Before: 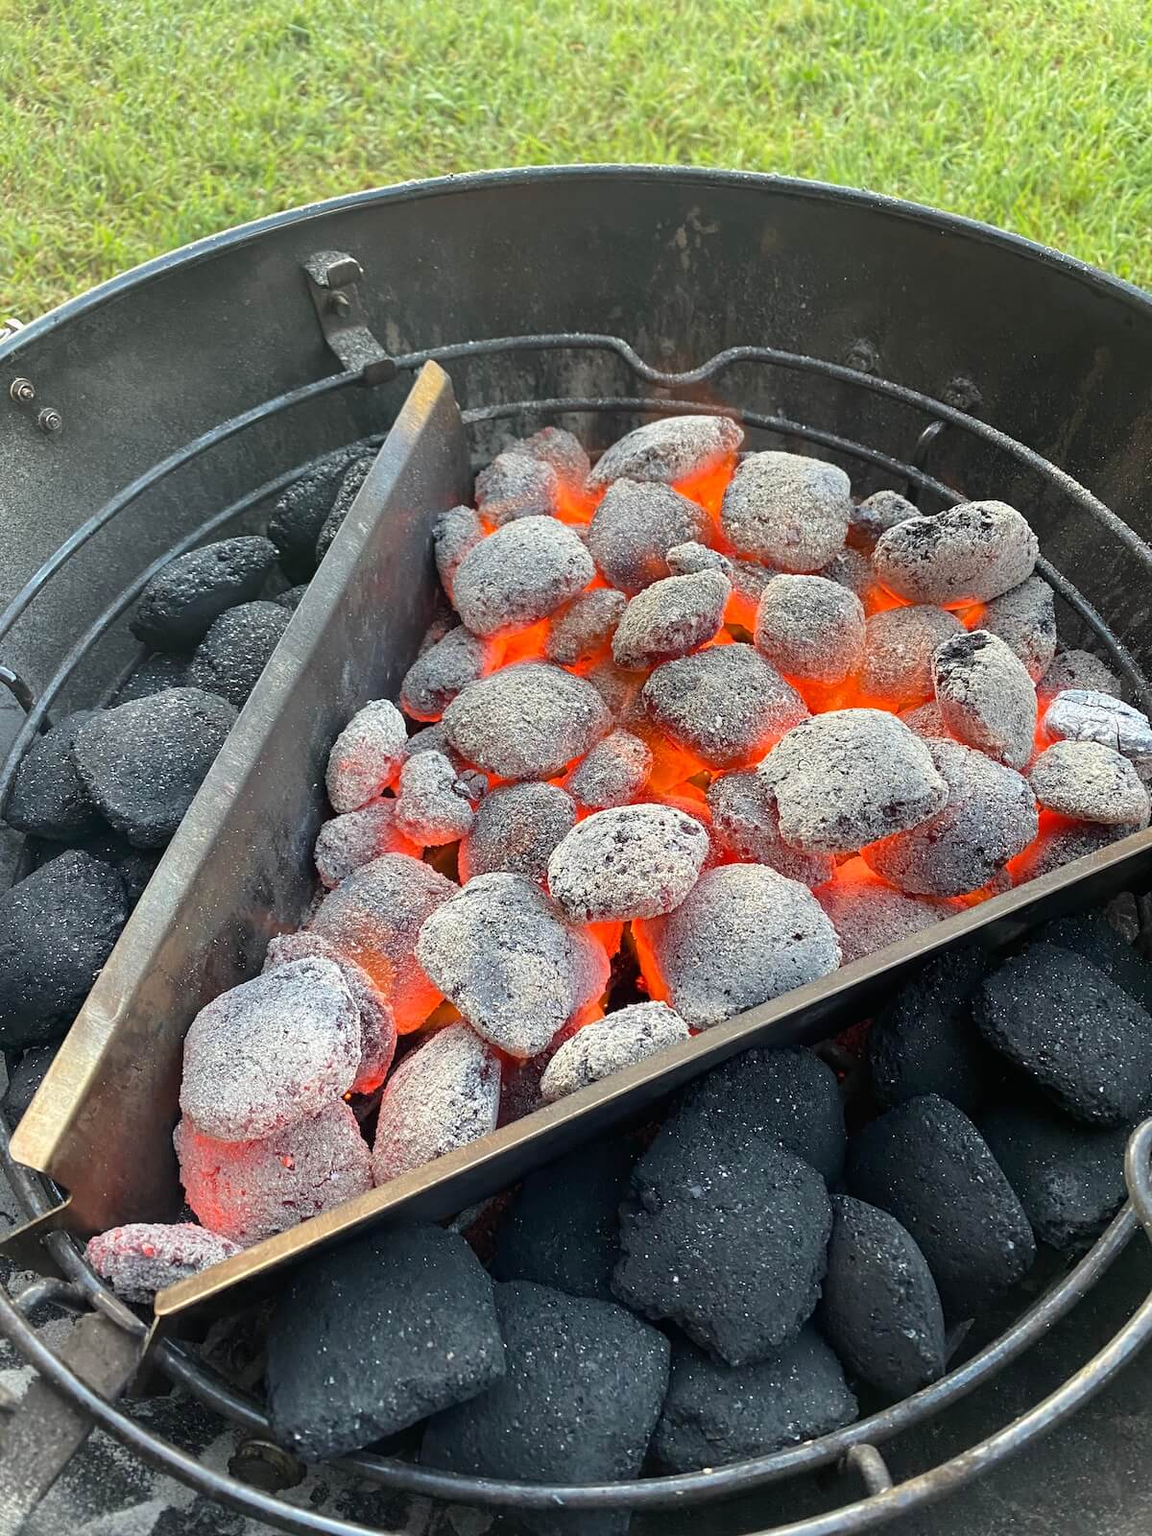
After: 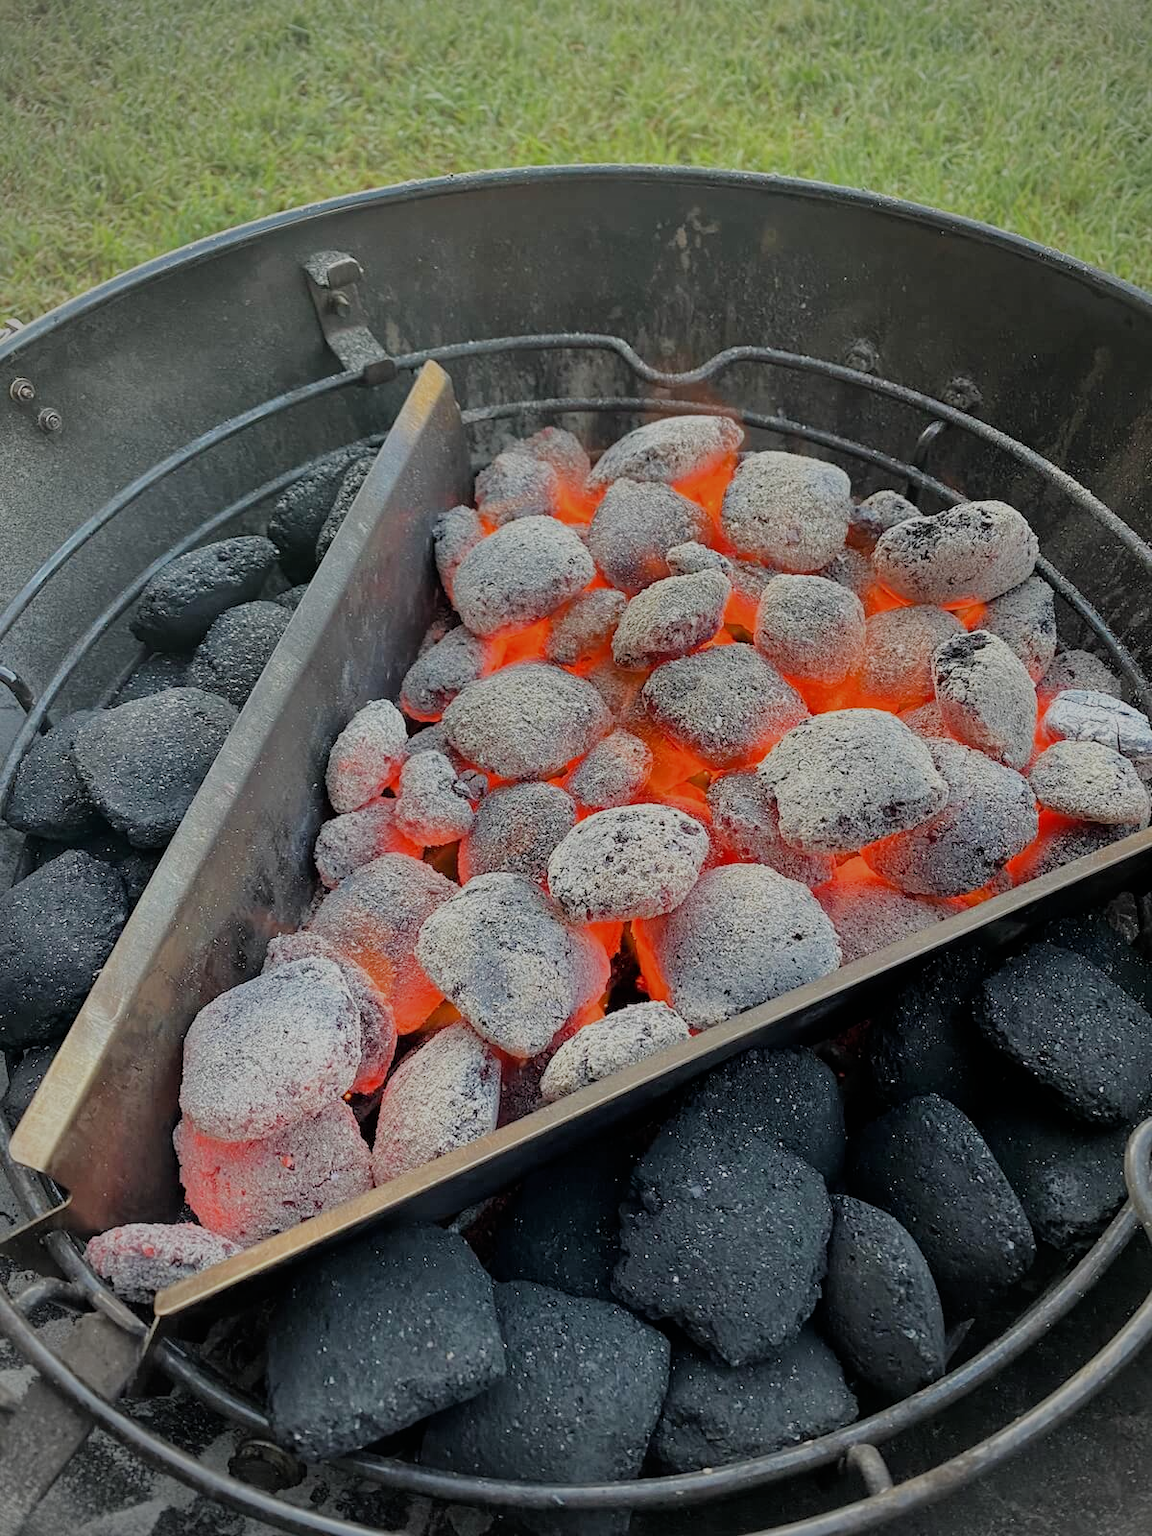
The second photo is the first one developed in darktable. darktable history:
vignetting: fall-off start 74.27%, fall-off radius 66.42%, brightness -0.624, saturation -0.676
filmic rgb: black relative exposure -7.65 EV, white relative exposure 4.56 EV, hardness 3.61
tone equalizer: -8 EV 0.229 EV, -7 EV 0.418 EV, -6 EV 0.387 EV, -5 EV 0.265 EV, -3 EV -0.253 EV, -2 EV -0.444 EV, -1 EV -0.431 EV, +0 EV -0.232 EV, edges refinement/feathering 500, mask exposure compensation -1.57 EV, preserve details guided filter
